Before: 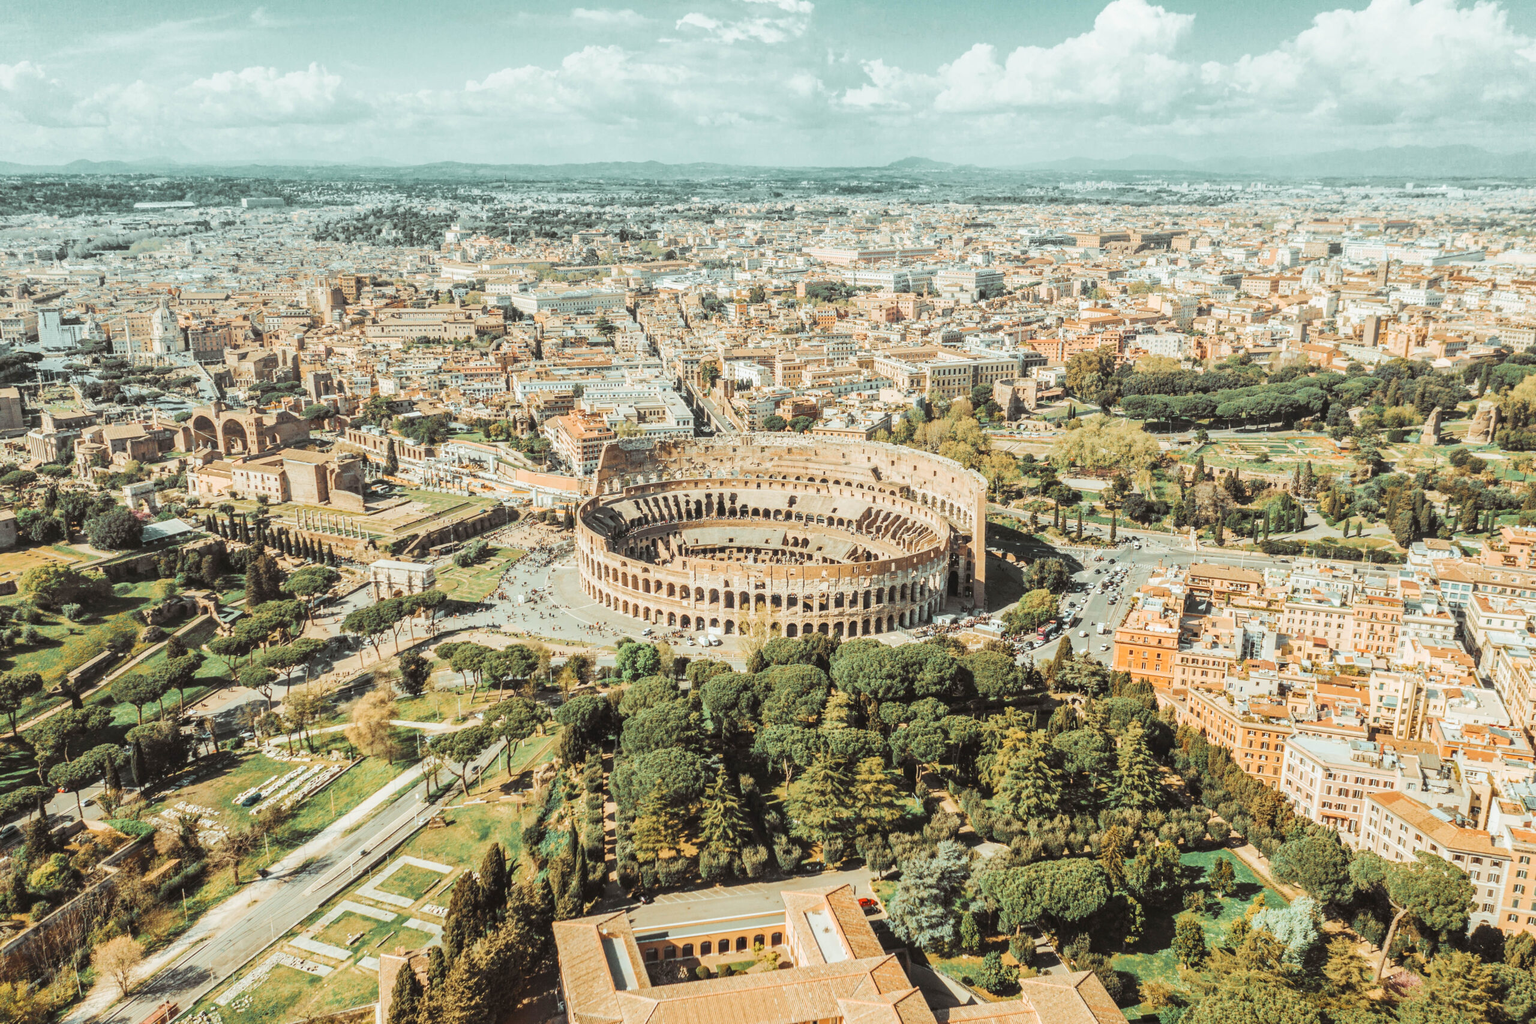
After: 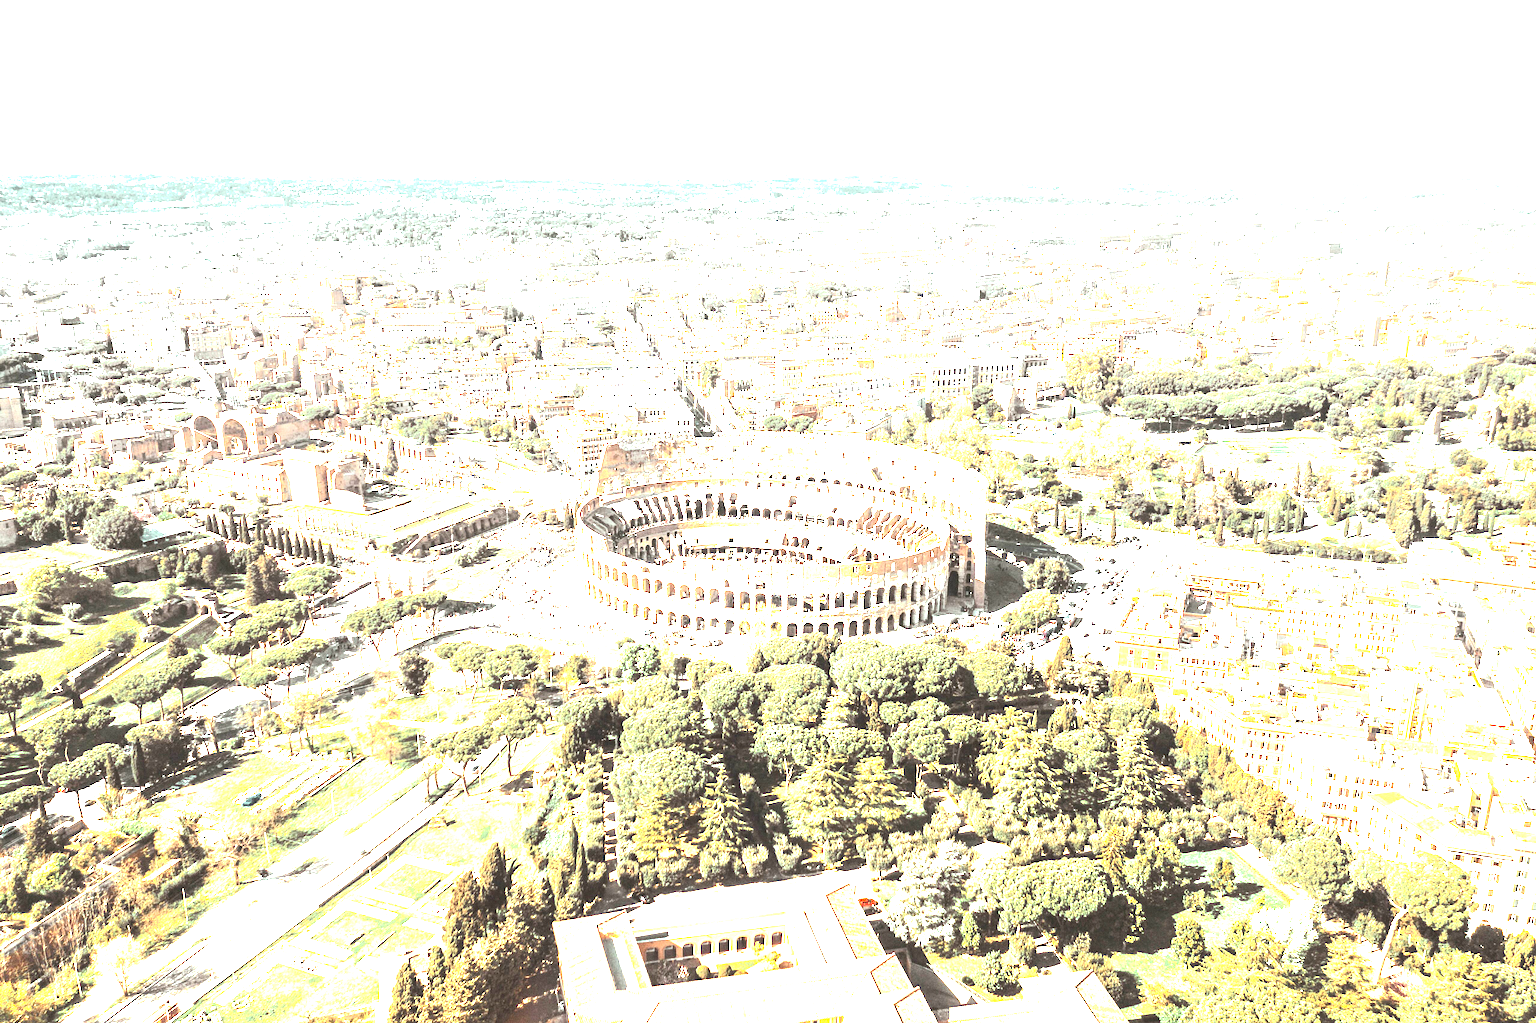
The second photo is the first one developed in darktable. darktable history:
grain: coarseness 0.09 ISO
shadows and highlights: shadows 0, highlights 40
exposure: black level correction 0, exposure 2.327 EV, compensate exposure bias true, compensate highlight preservation false
